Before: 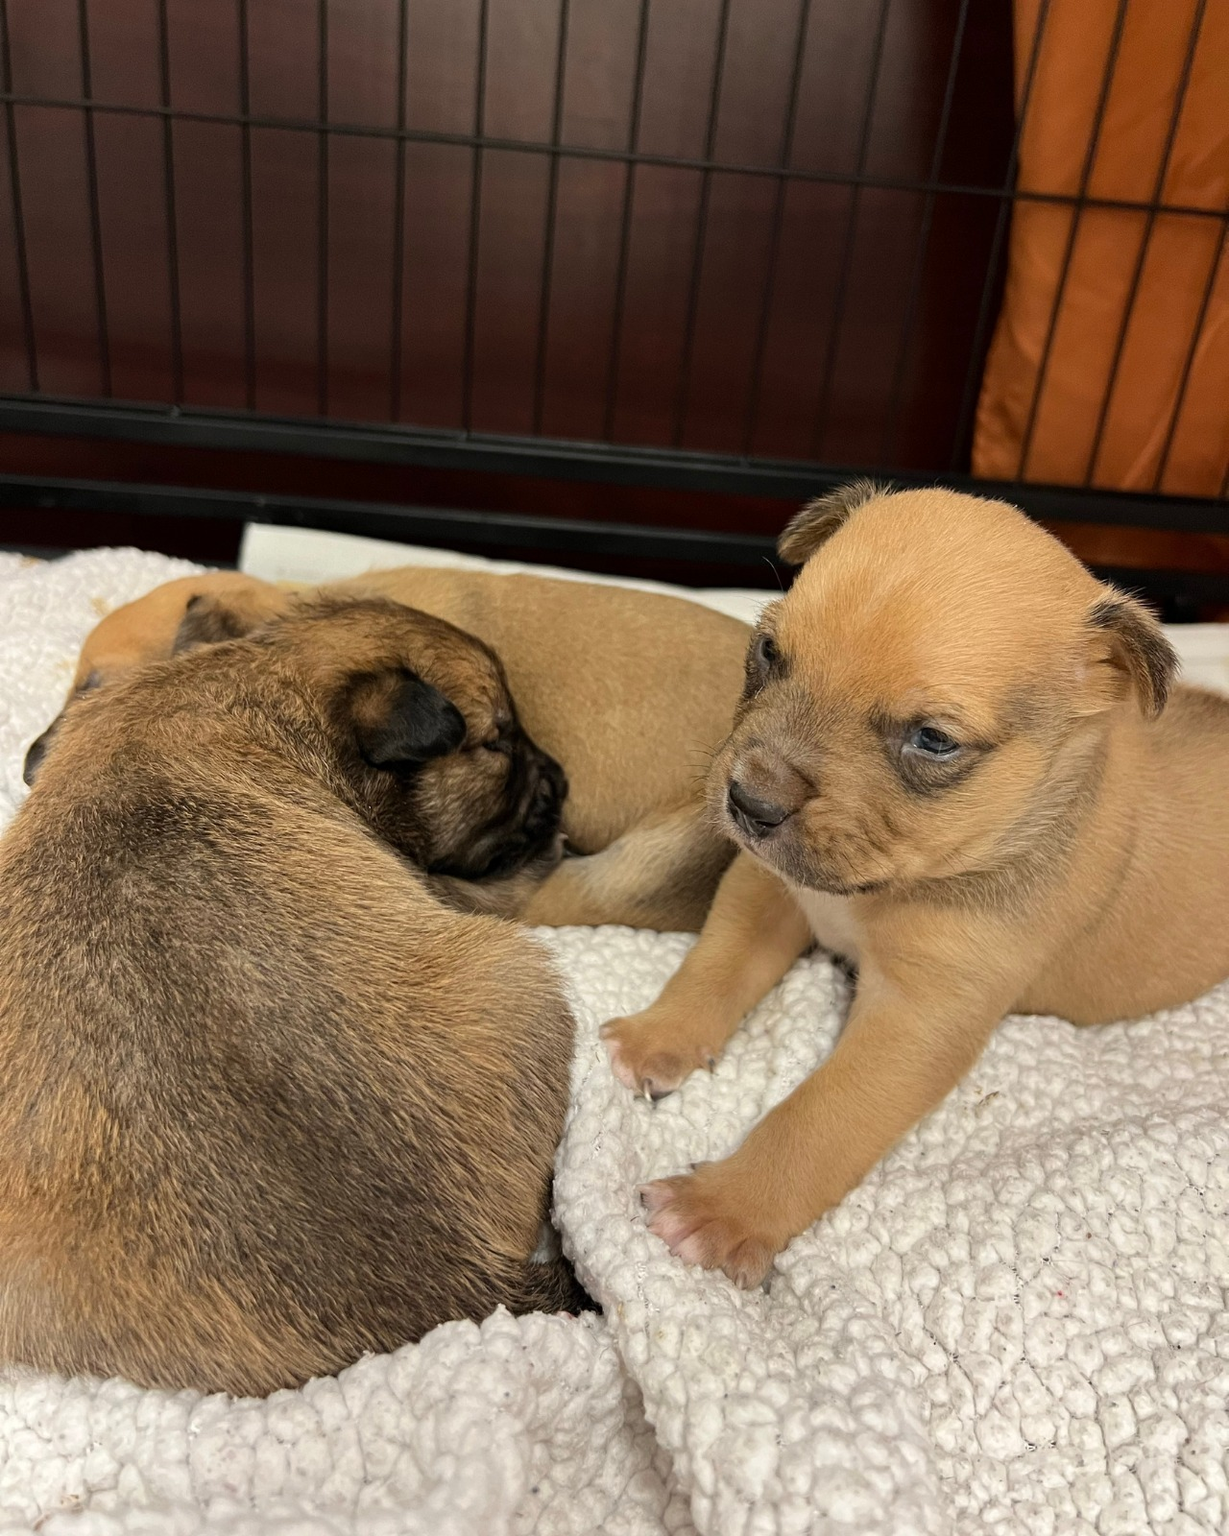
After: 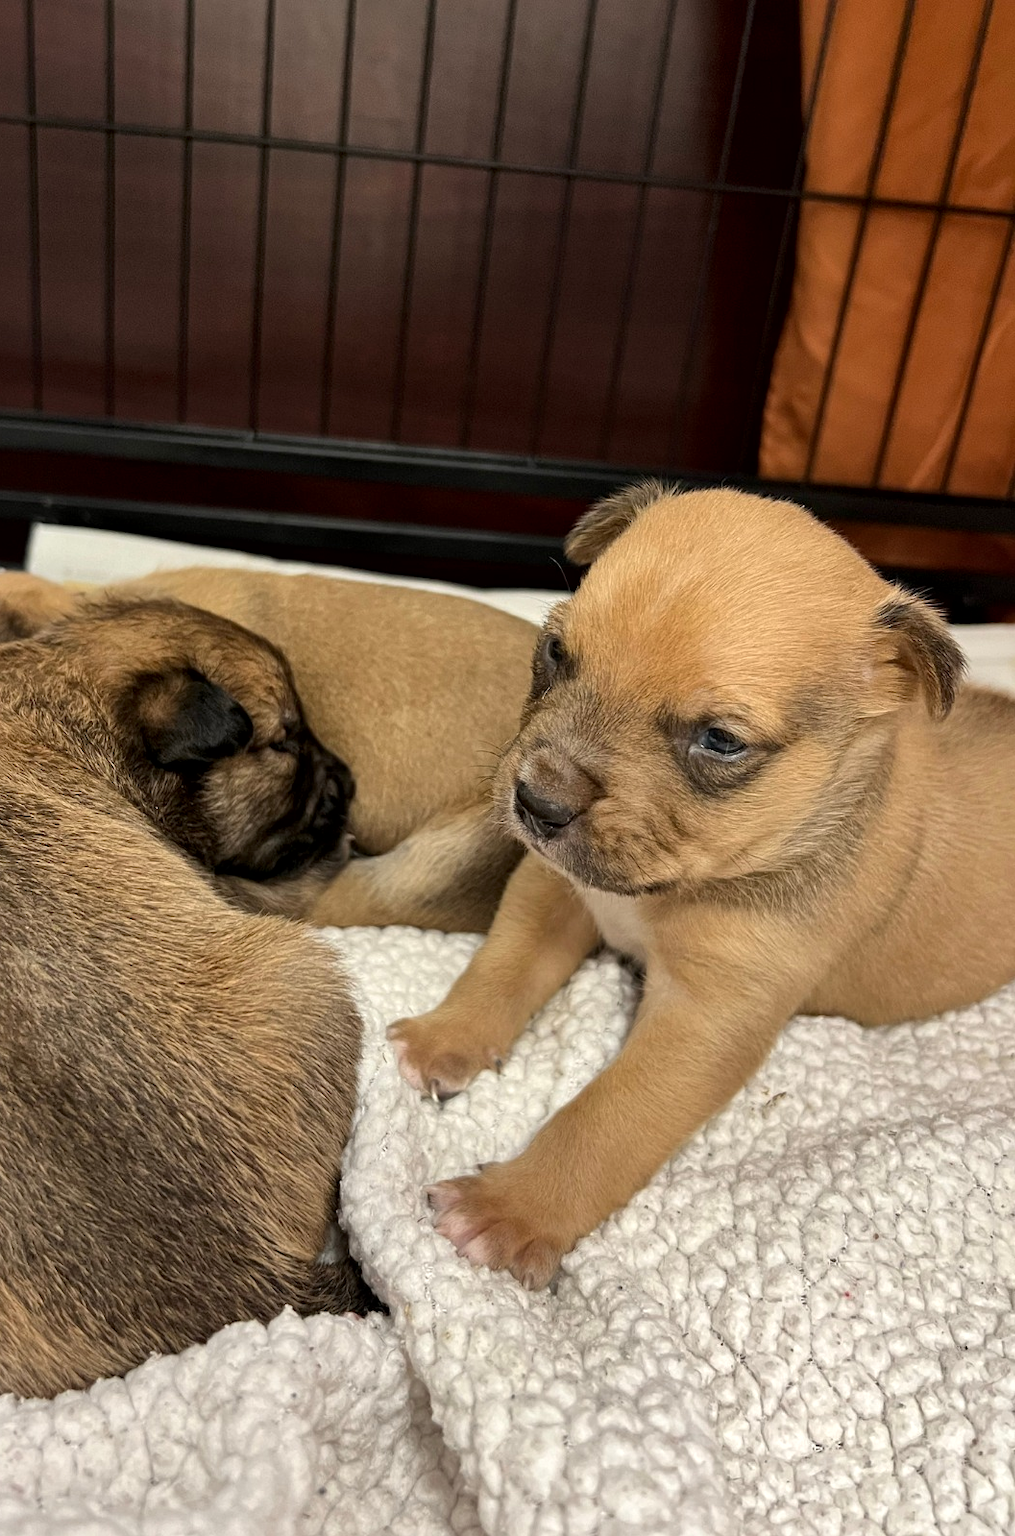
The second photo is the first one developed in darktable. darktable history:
local contrast: mode bilateral grid, contrast 20, coarseness 51, detail 141%, midtone range 0.2
crop: left 17.344%, bottom 0.017%
